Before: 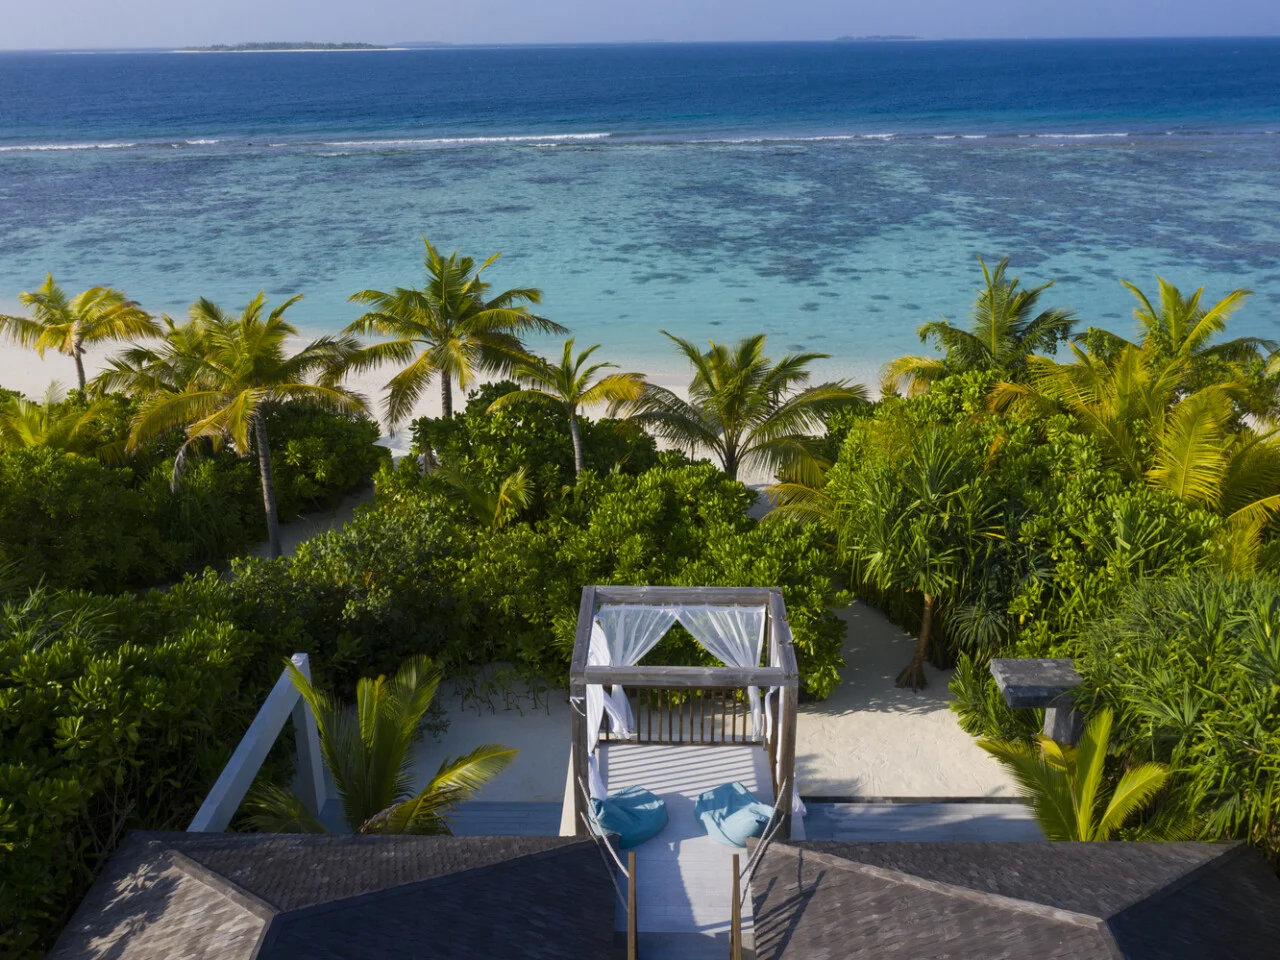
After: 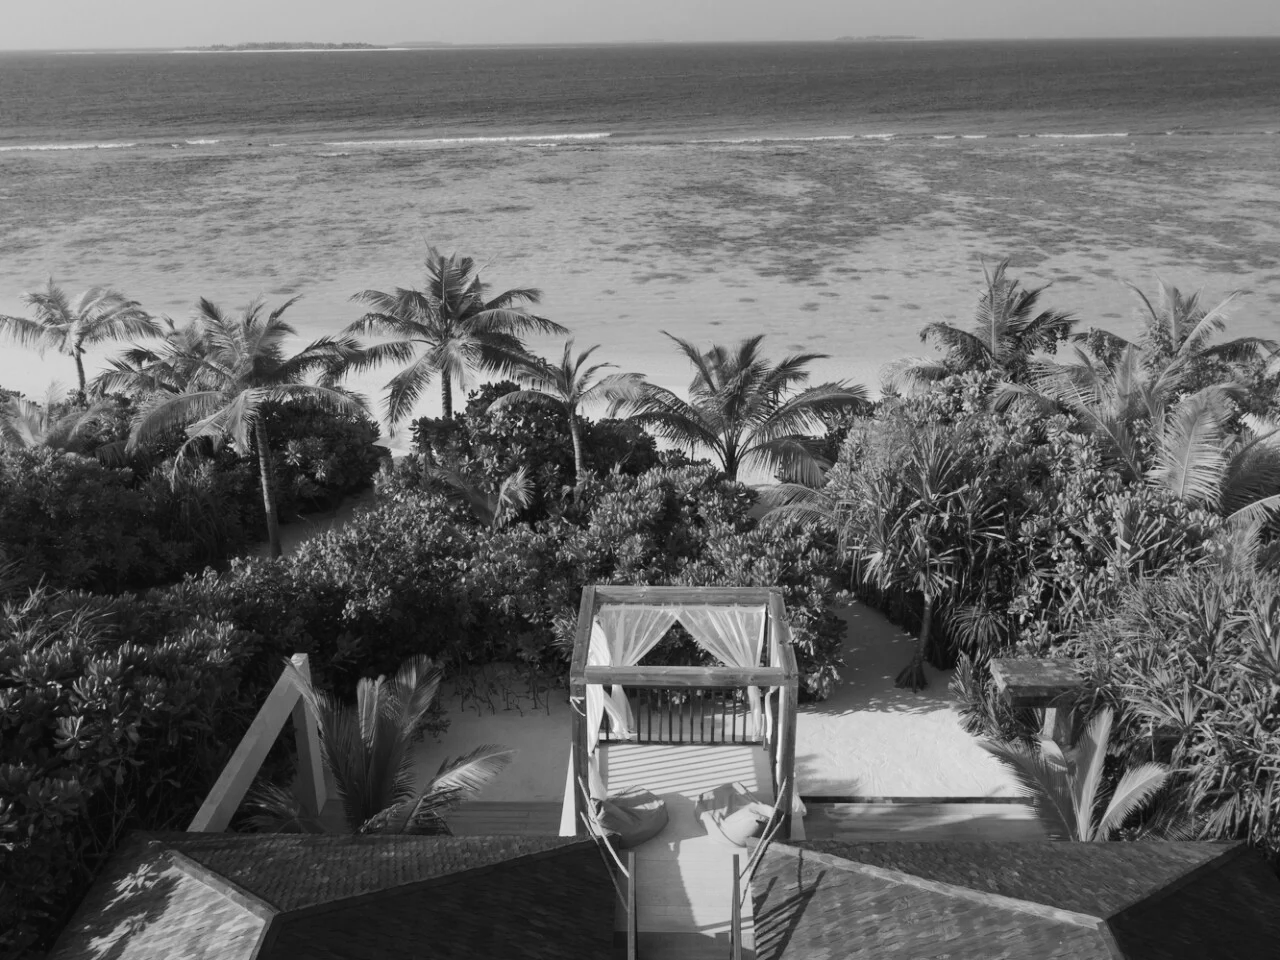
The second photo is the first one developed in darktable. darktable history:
tone curve: curves: ch0 [(0, 0.023) (0.037, 0.04) (0.131, 0.128) (0.304, 0.331) (0.504, 0.584) (0.616, 0.687) (0.704, 0.764) (0.808, 0.823) (1, 1)]; ch1 [(0, 0) (0.301, 0.3) (0.477, 0.472) (0.493, 0.497) (0.508, 0.501) (0.544, 0.541) (0.563, 0.565) (0.626, 0.66) (0.721, 0.776) (1, 1)]; ch2 [(0, 0) (0.249, 0.216) (0.349, 0.343) (0.424, 0.442) (0.476, 0.483) (0.502, 0.5) (0.517, 0.519) (0.532, 0.553) (0.569, 0.587) (0.634, 0.628) (0.706, 0.729) (0.828, 0.742) (1, 0.9)], color space Lab, independent channels, preserve colors none
monochrome: on, module defaults
